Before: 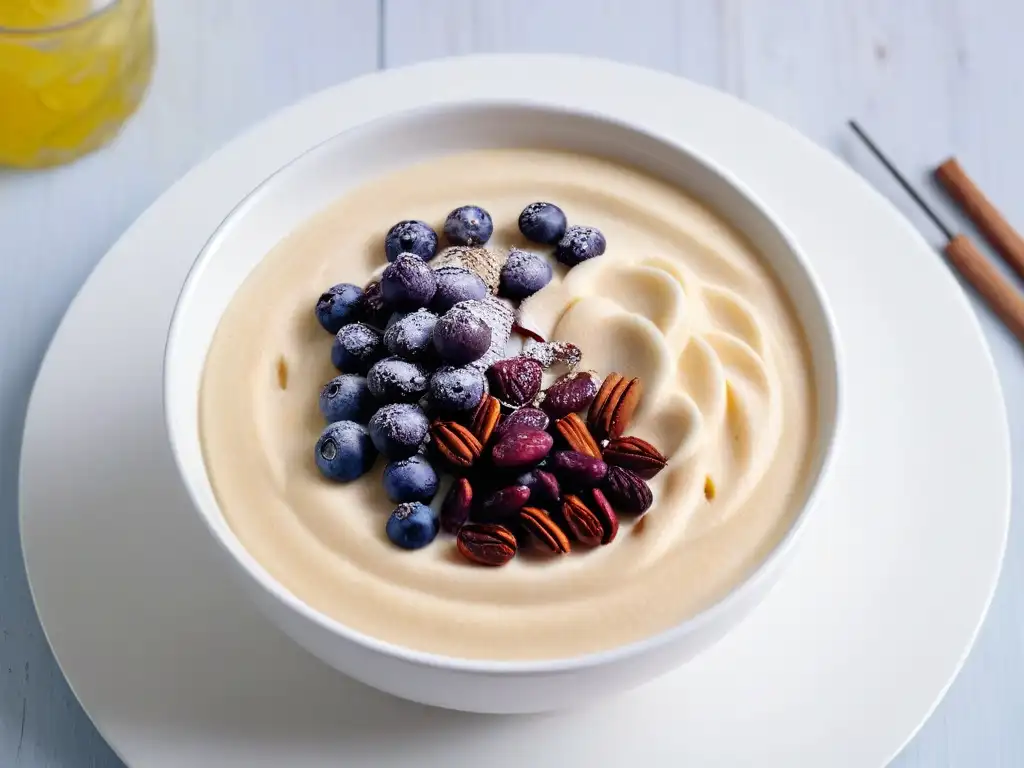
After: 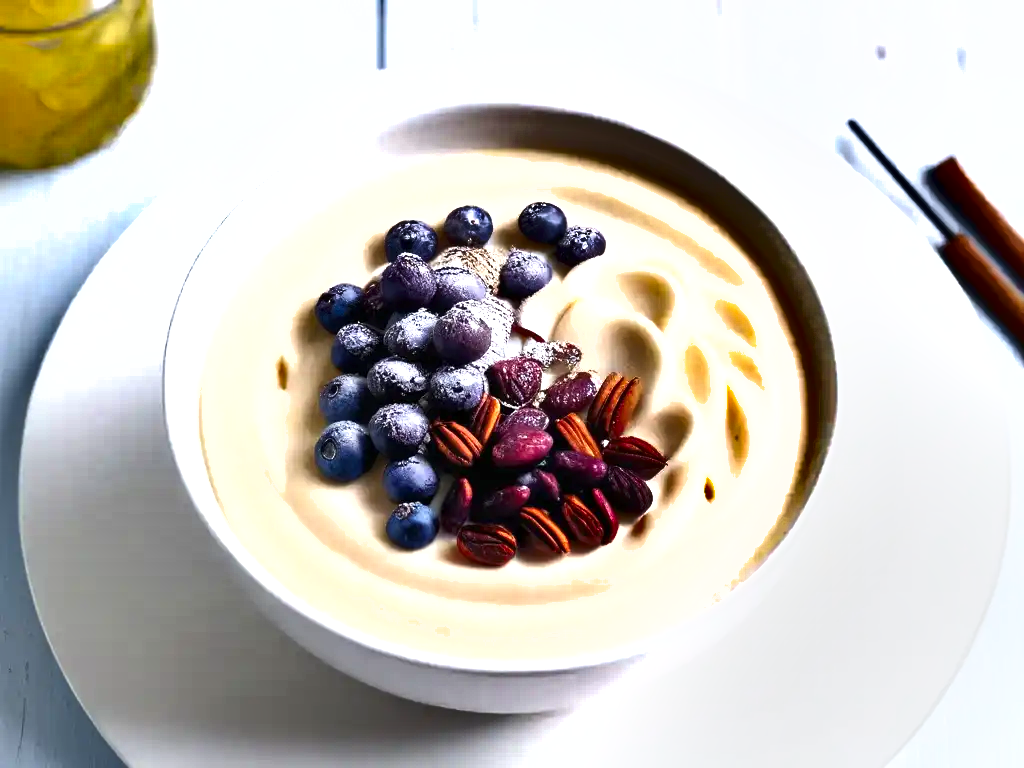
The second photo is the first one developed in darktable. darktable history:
exposure: exposure 0.818 EV, compensate exposure bias true, compensate highlight preservation false
shadows and highlights: radius 107.72, shadows 44.01, highlights -66.93, low approximation 0.01, soften with gaussian
